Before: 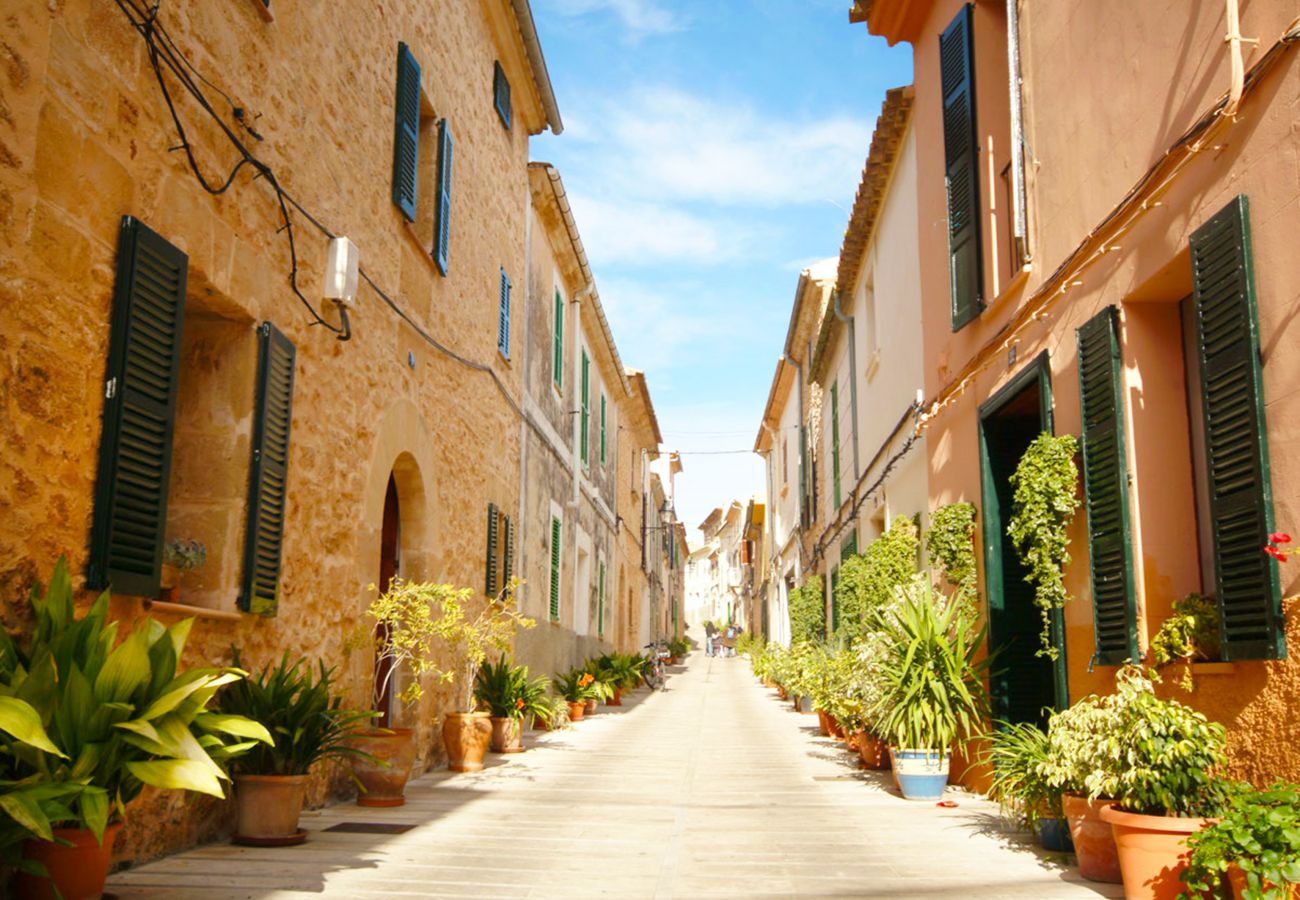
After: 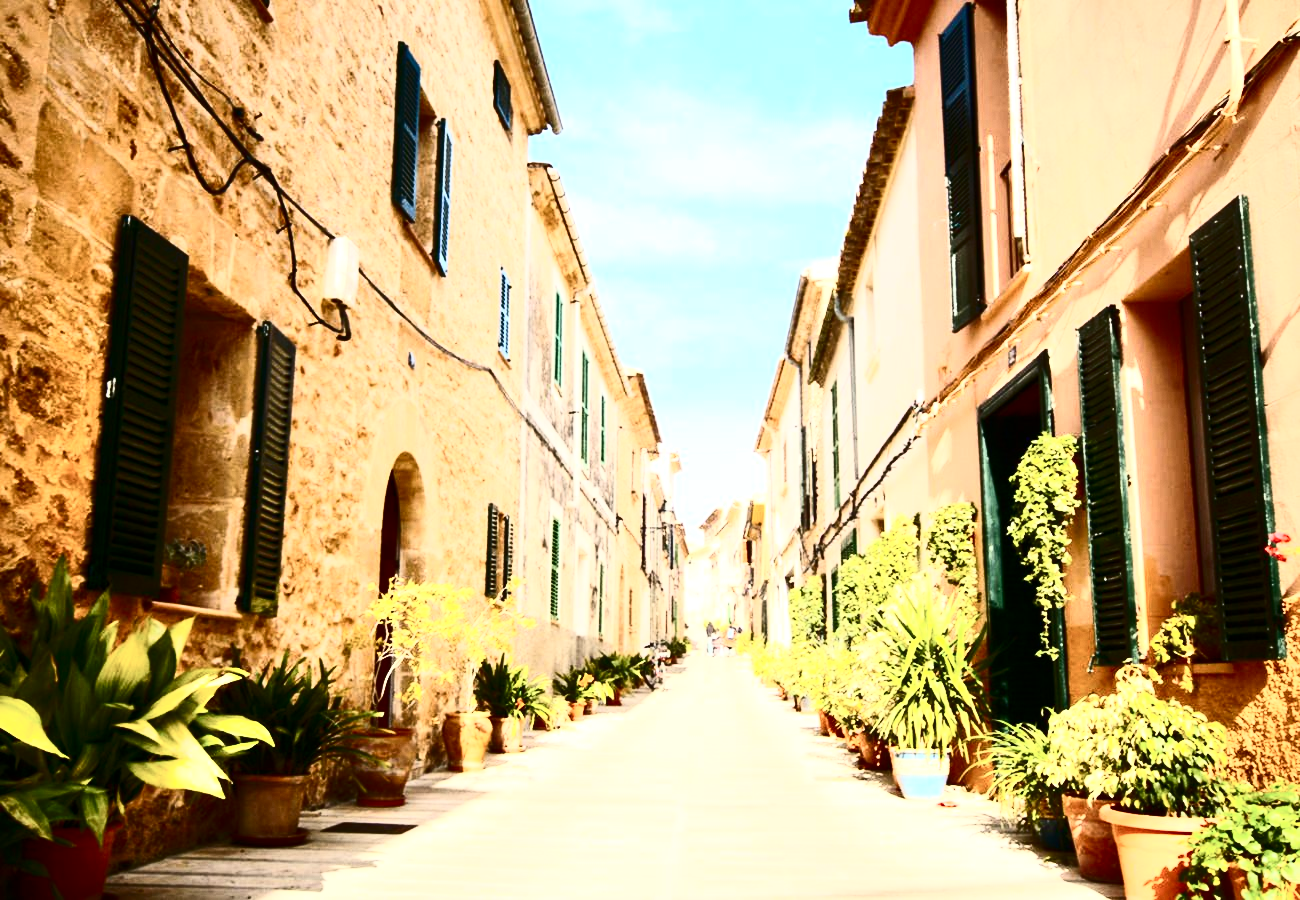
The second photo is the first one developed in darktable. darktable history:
exposure: exposure 0.203 EV, compensate highlight preservation false
local contrast: mode bilateral grid, contrast 20, coarseness 51, detail 119%, midtone range 0.2
contrast brightness saturation: contrast 0.913, brightness 0.201
